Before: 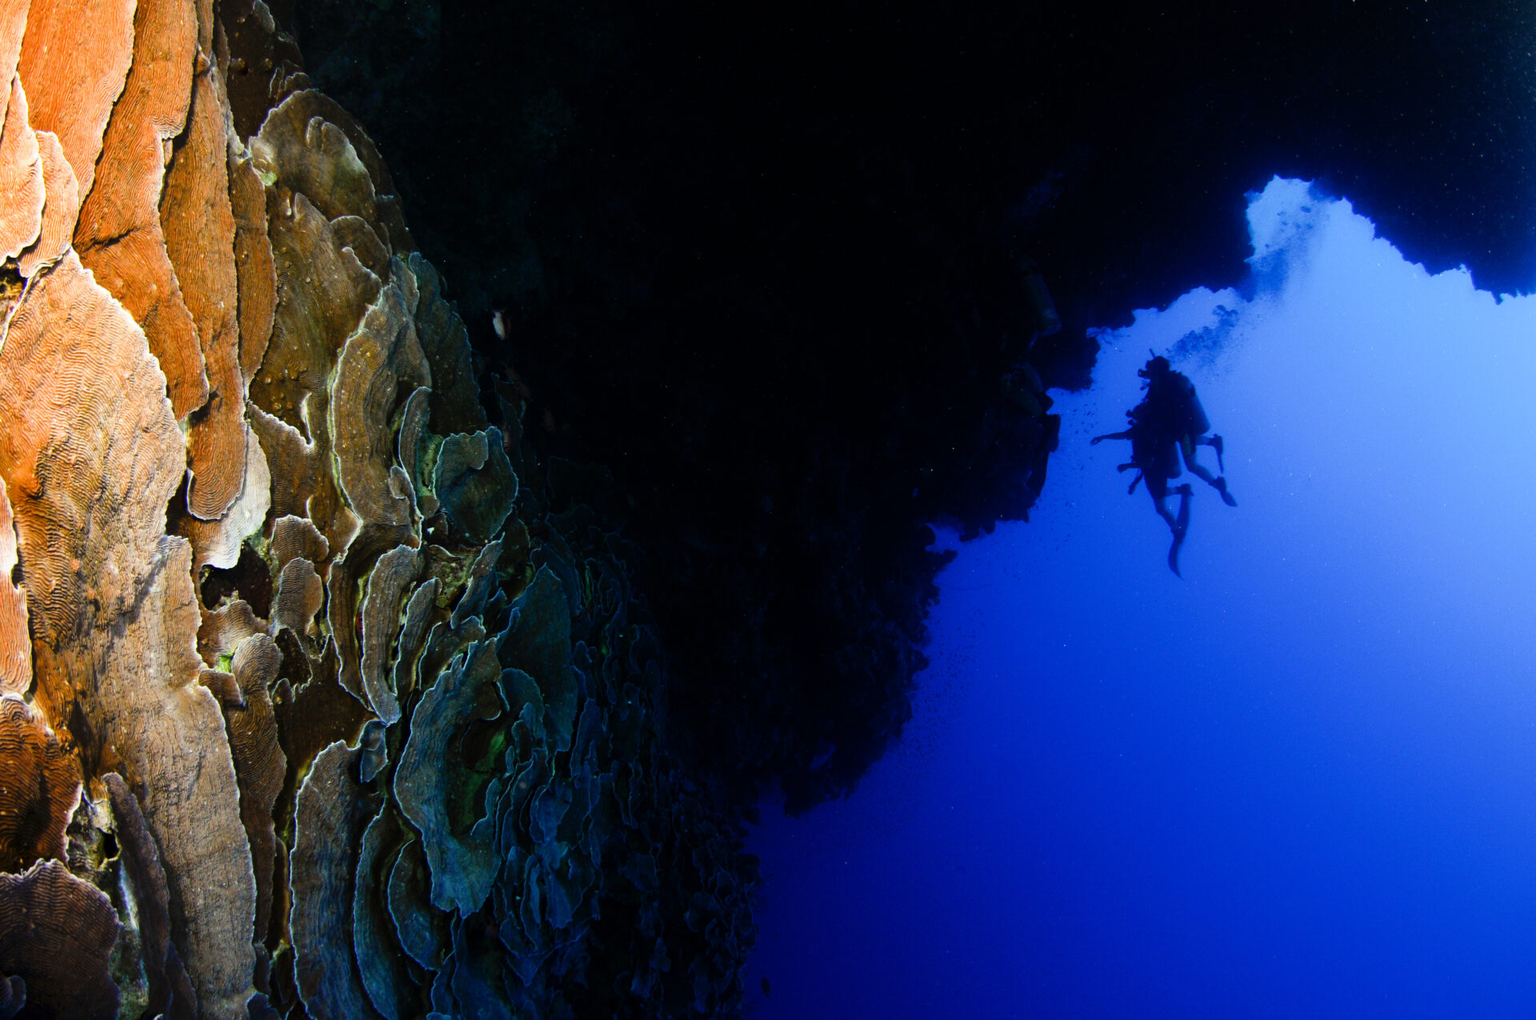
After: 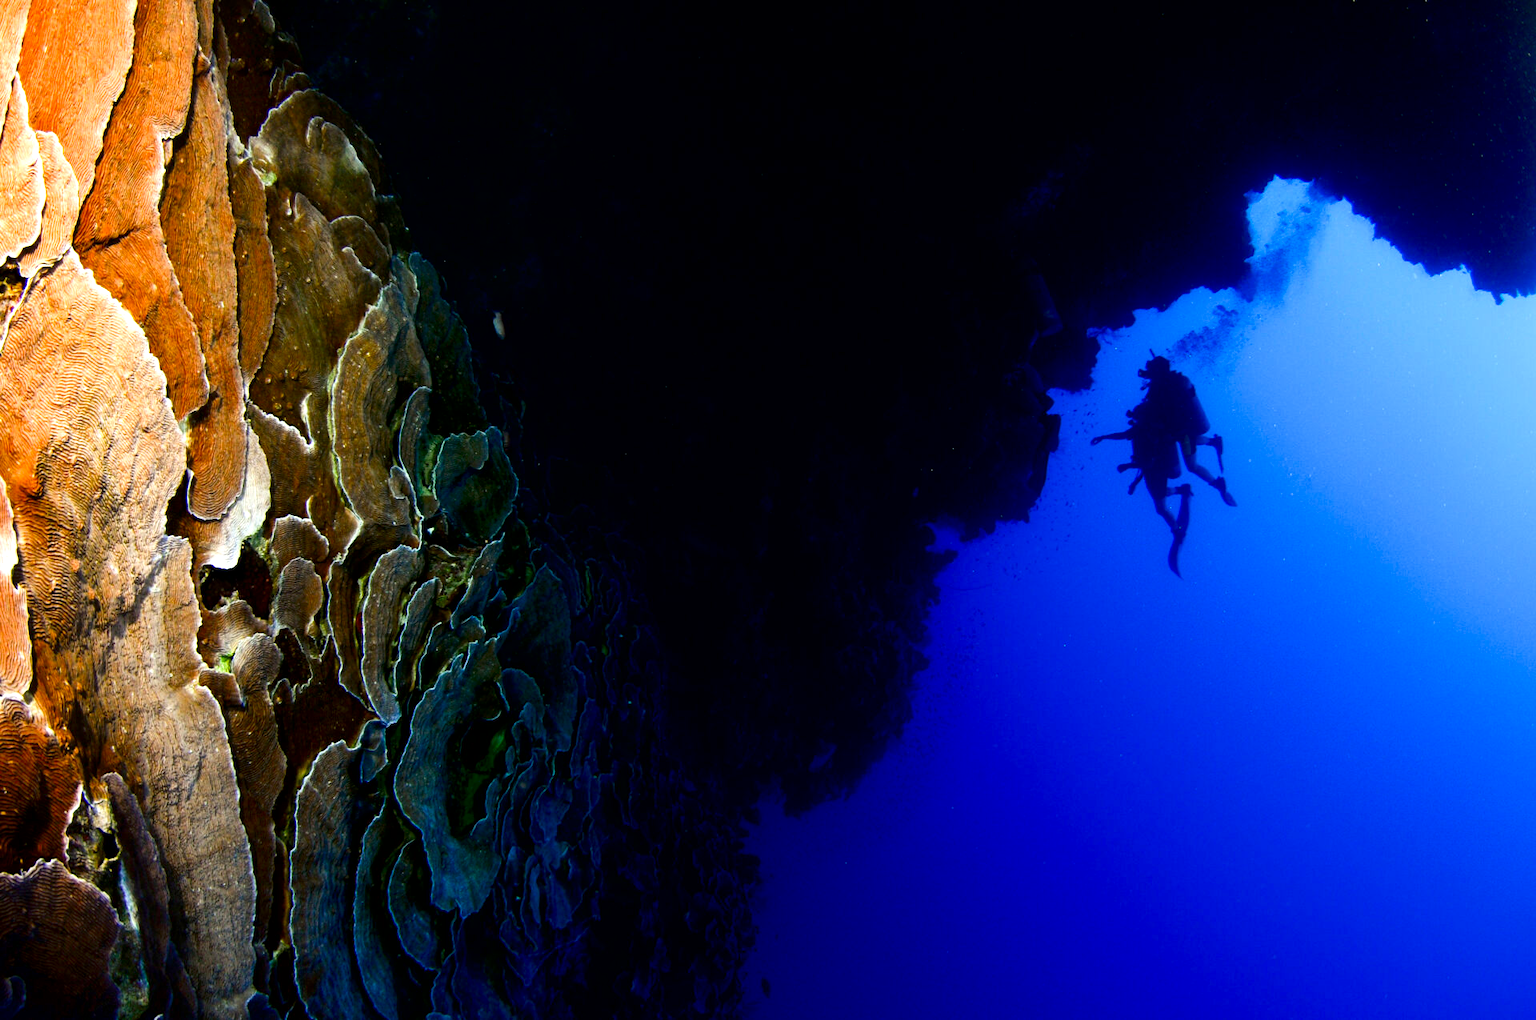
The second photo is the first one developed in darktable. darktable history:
exposure: black level correction 0.005, exposure 0.417 EV, compensate highlight preservation false
contrast brightness saturation: contrast 0.07, brightness -0.14, saturation 0.11
